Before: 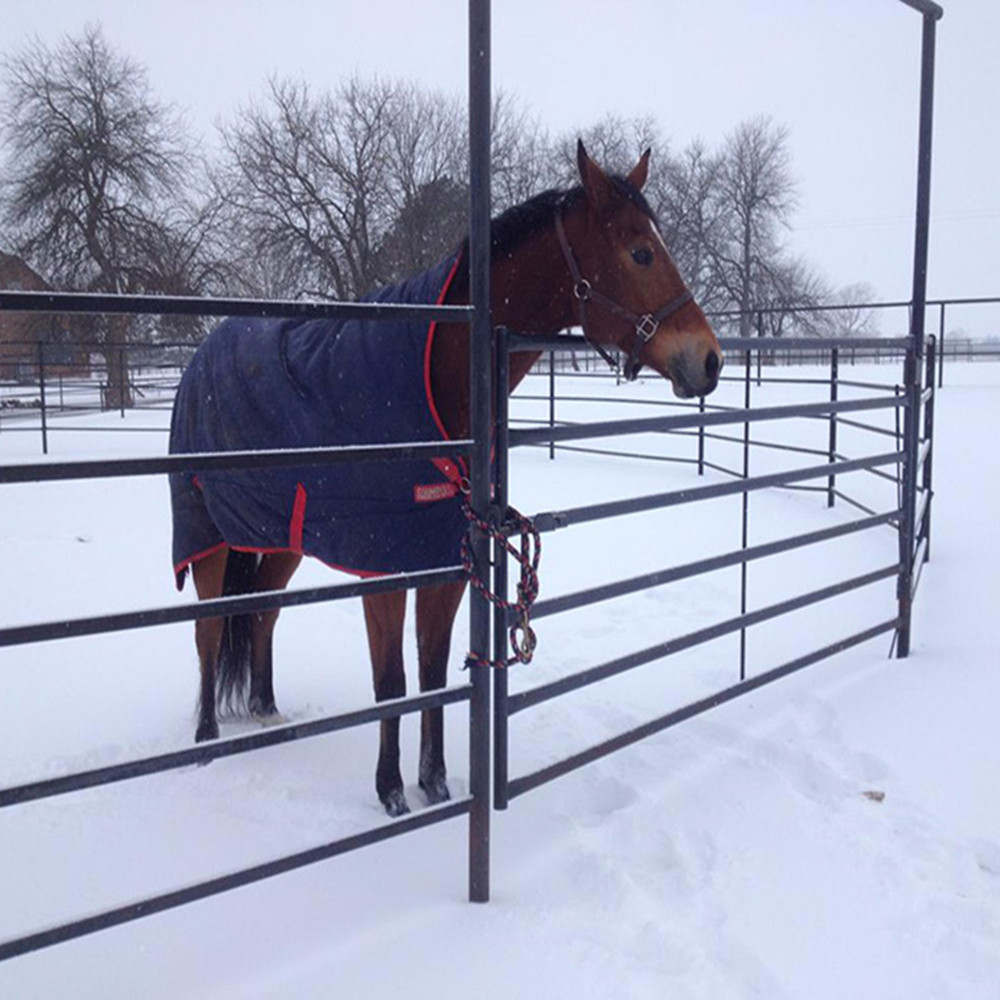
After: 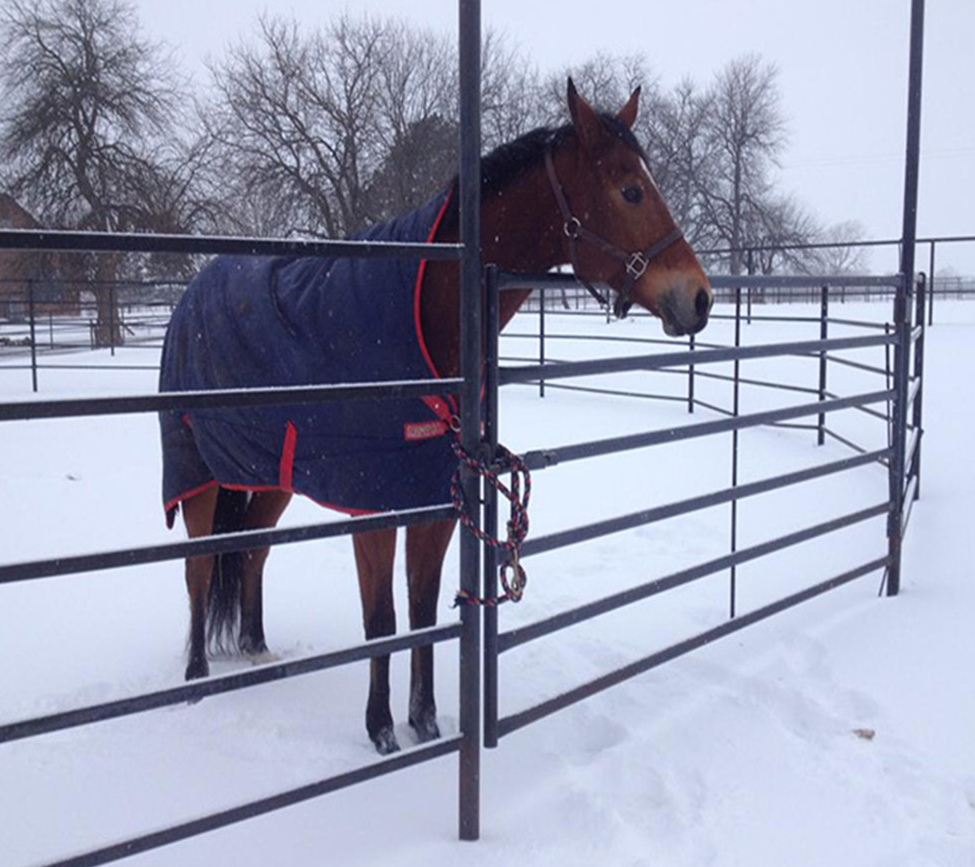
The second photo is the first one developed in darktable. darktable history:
crop: left 1.098%, top 6.2%, right 1.305%, bottom 7.059%
